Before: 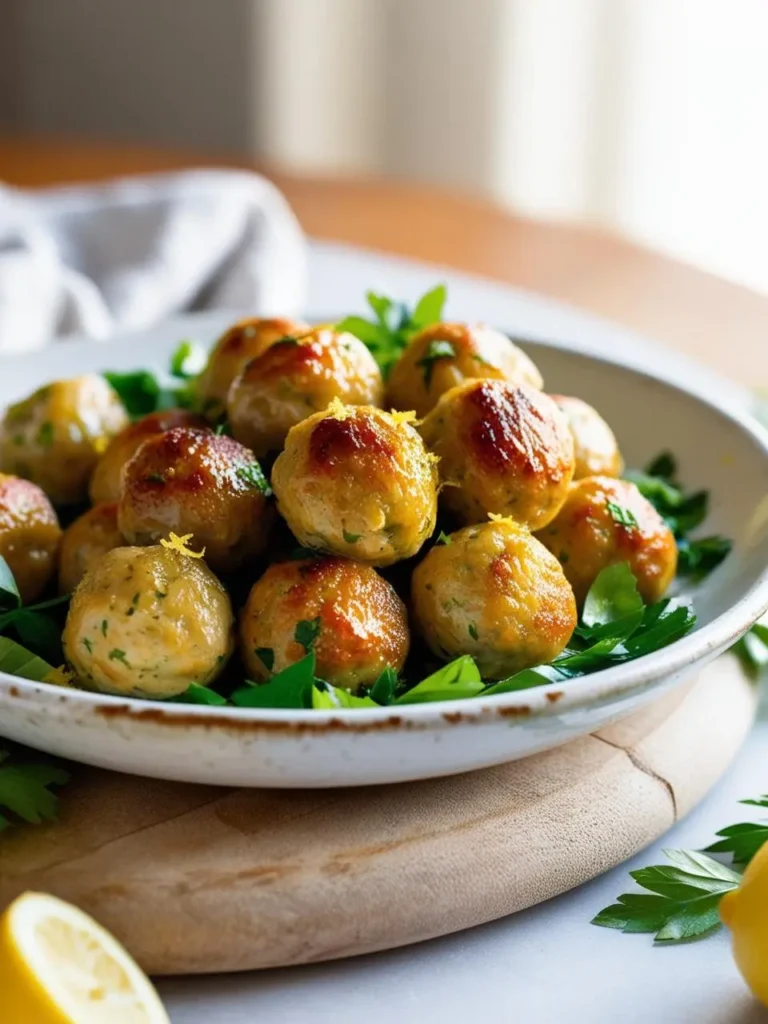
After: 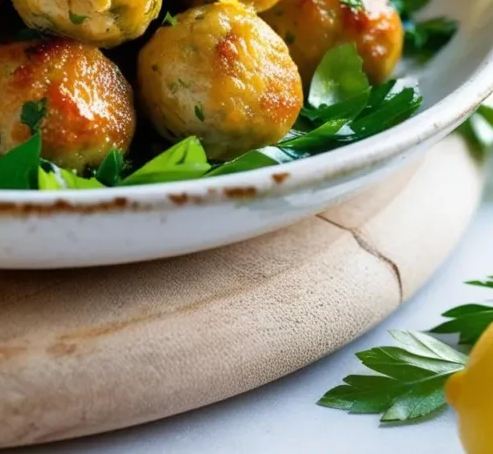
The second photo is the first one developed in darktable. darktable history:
crop and rotate: left 35.72%, top 50.746%, bottom 4.879%
